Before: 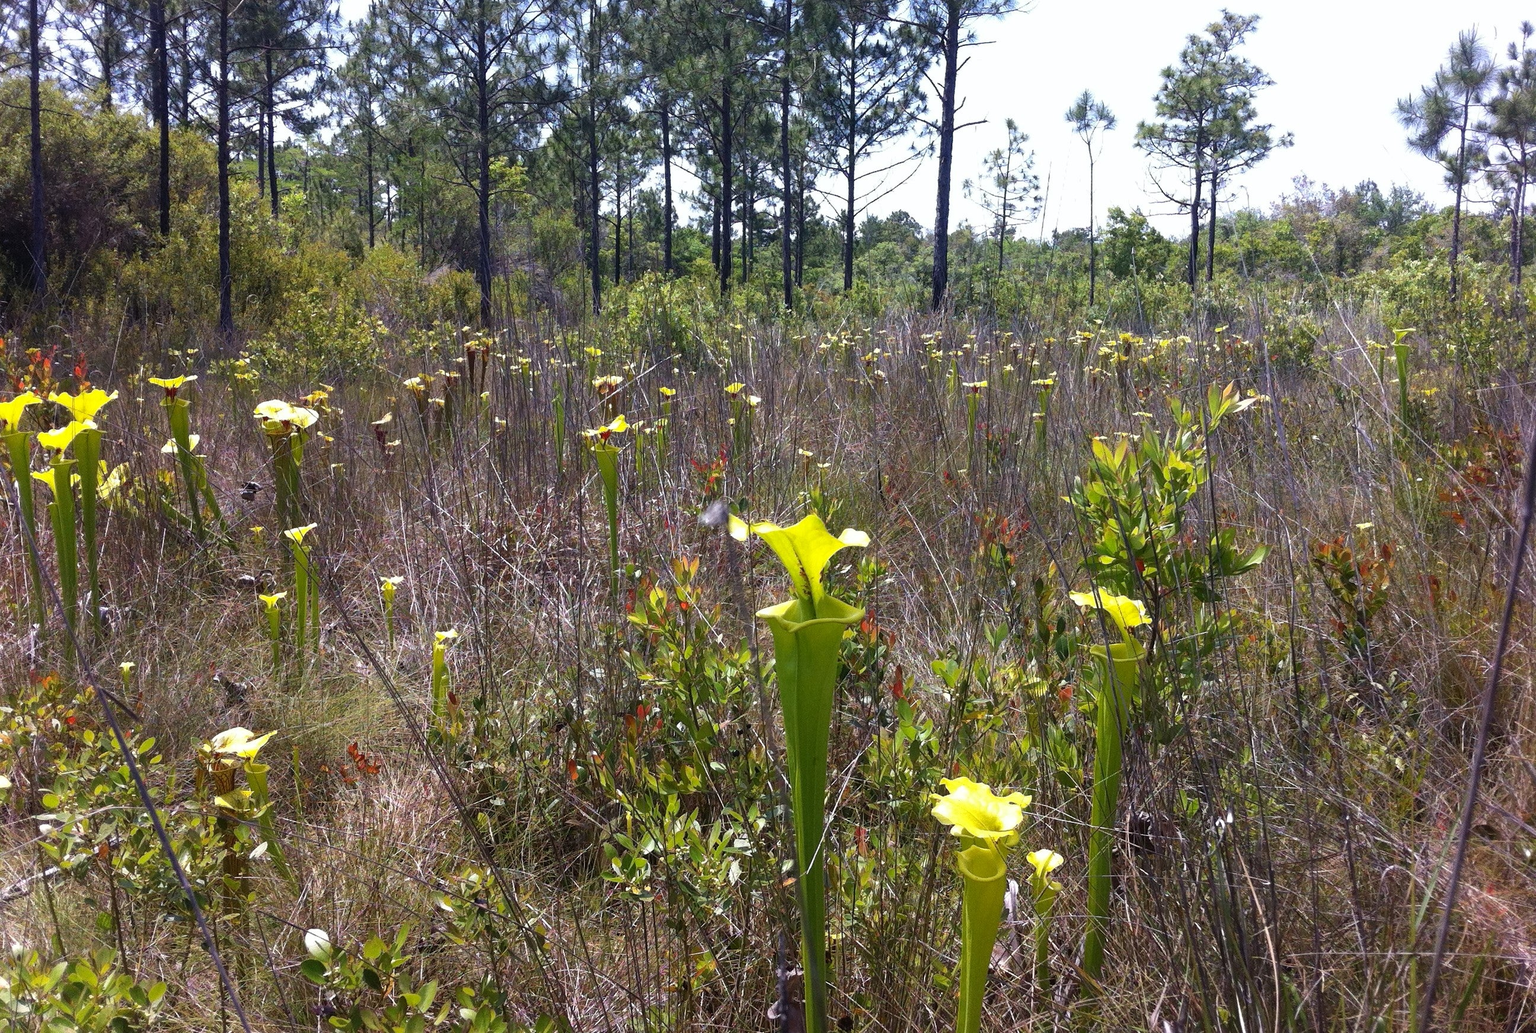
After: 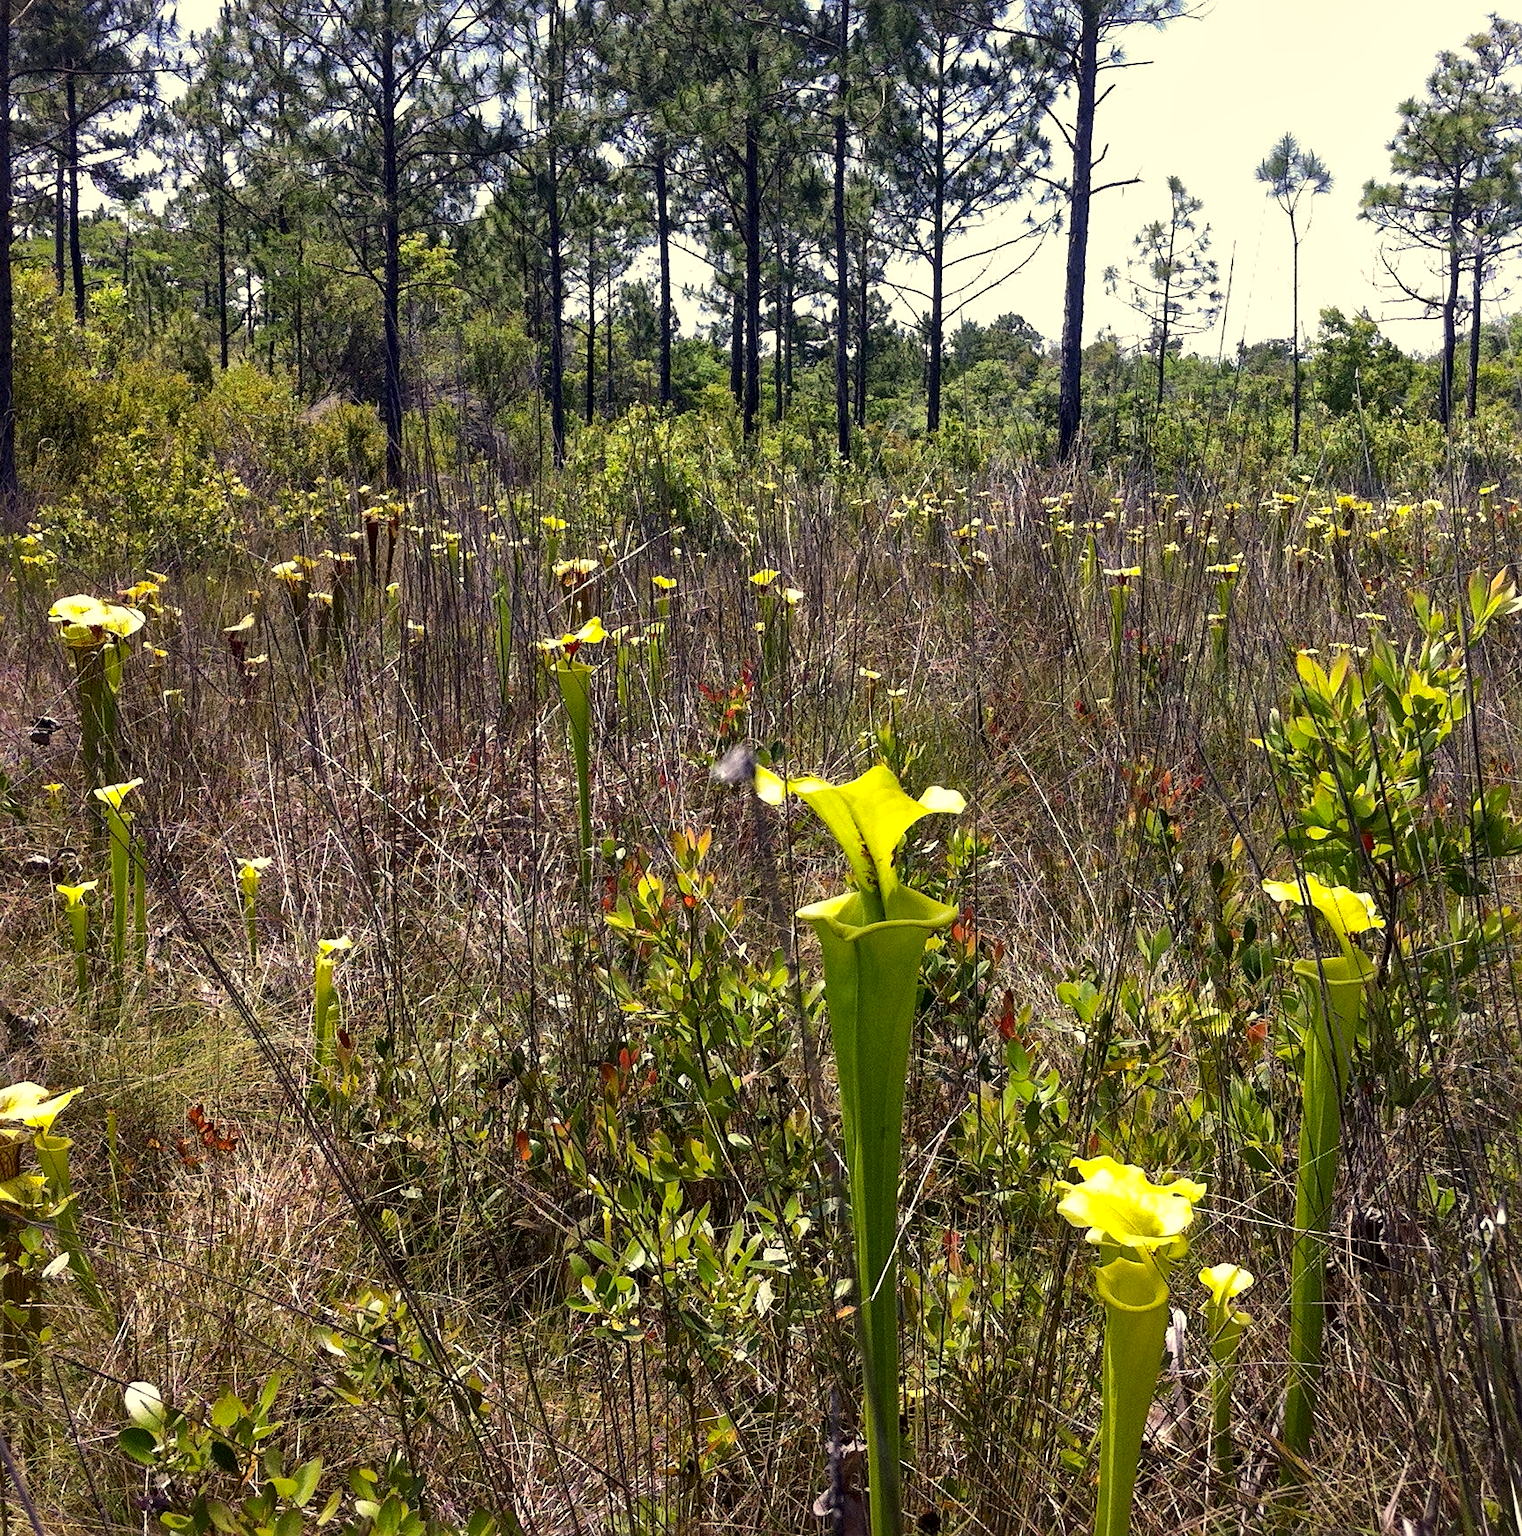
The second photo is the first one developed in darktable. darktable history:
base curve: curves: ch0 [(0, 0) (0.303, 0.277) (1, 1)], exposure shift 0.567
color correction: highlights a* 1.48, highlights b* 17.86
crop and rotate: left 14.449%, right 18.899%
sharpen: amount 0.202
local contrast: mode bilateral grid, contrast 20, coarseness 49, detail 171%, midtone range 0.2
haze removal: adaptive false
